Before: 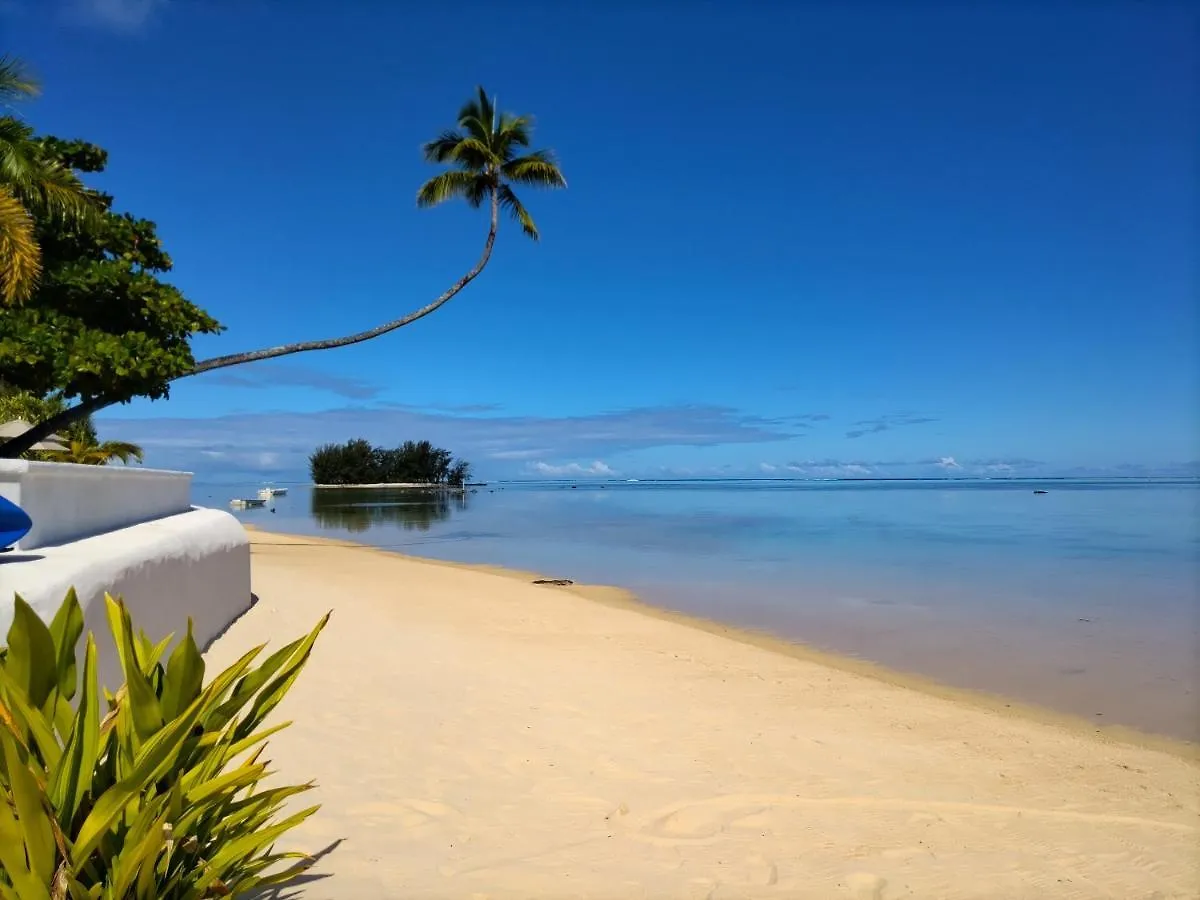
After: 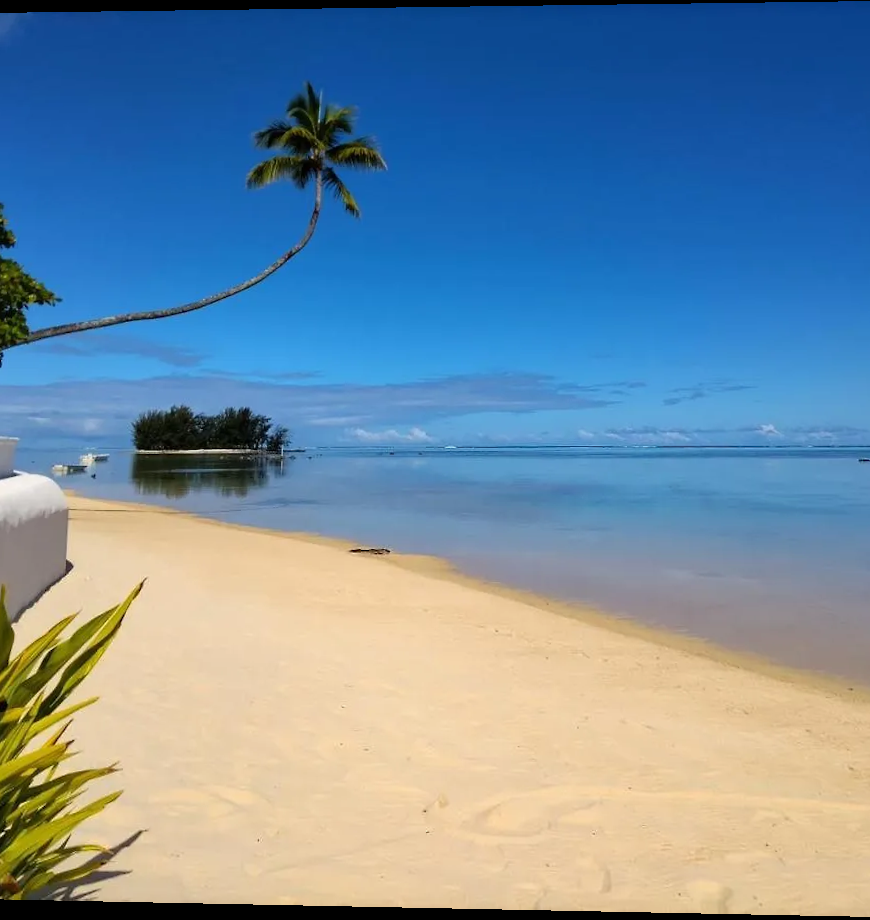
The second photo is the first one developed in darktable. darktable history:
rotate and perspective: rotation 0.128°, lens shift (vertical) -0.181, lens shift (horizontal) -0.044, shear 0.001, automatic cropping off
crop: left 16.899%, right 16.556%
